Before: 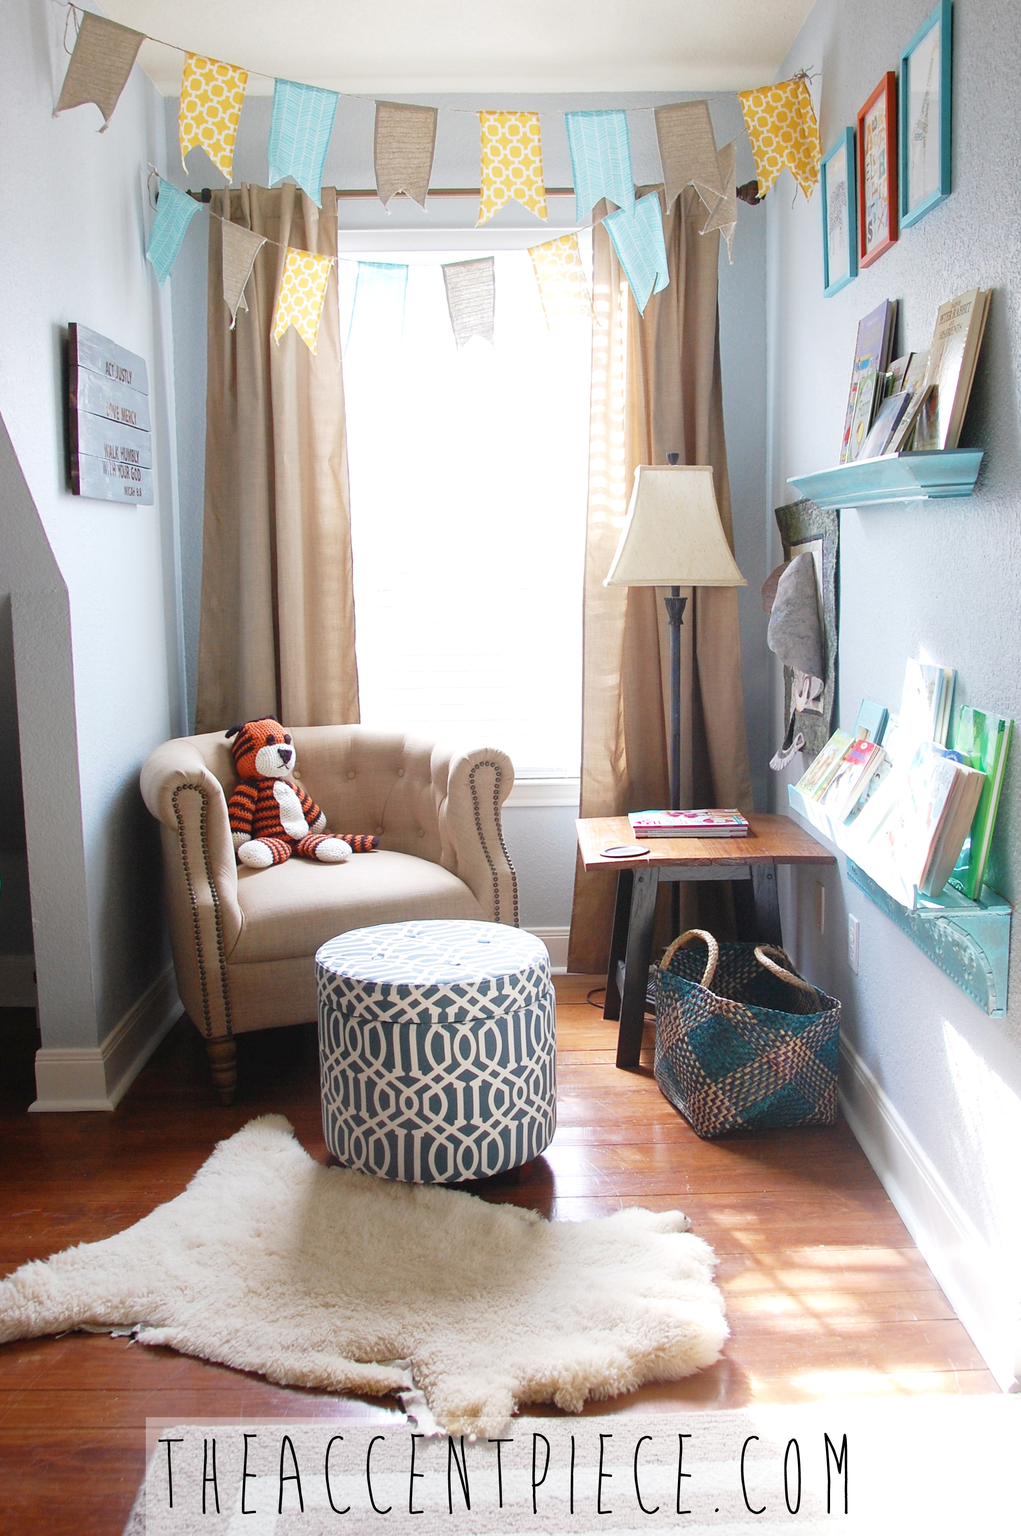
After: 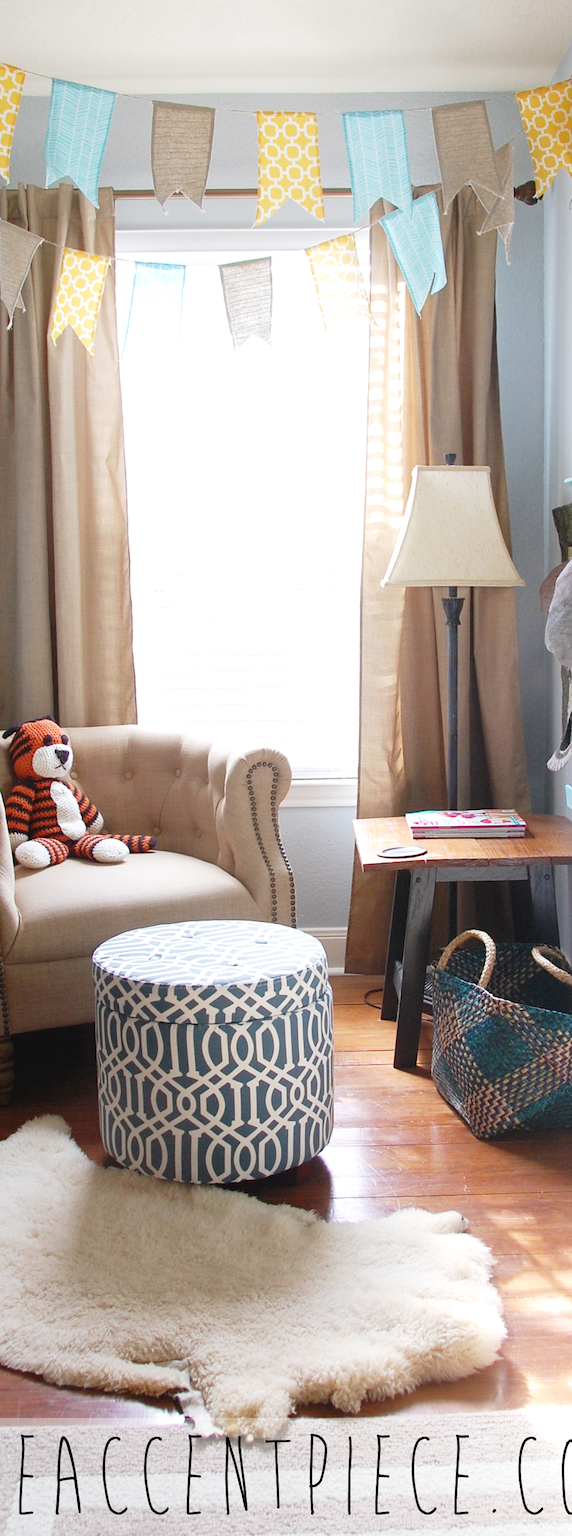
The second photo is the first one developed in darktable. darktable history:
crop: left 21.872%, right 22.038%, bottom 0.012%
